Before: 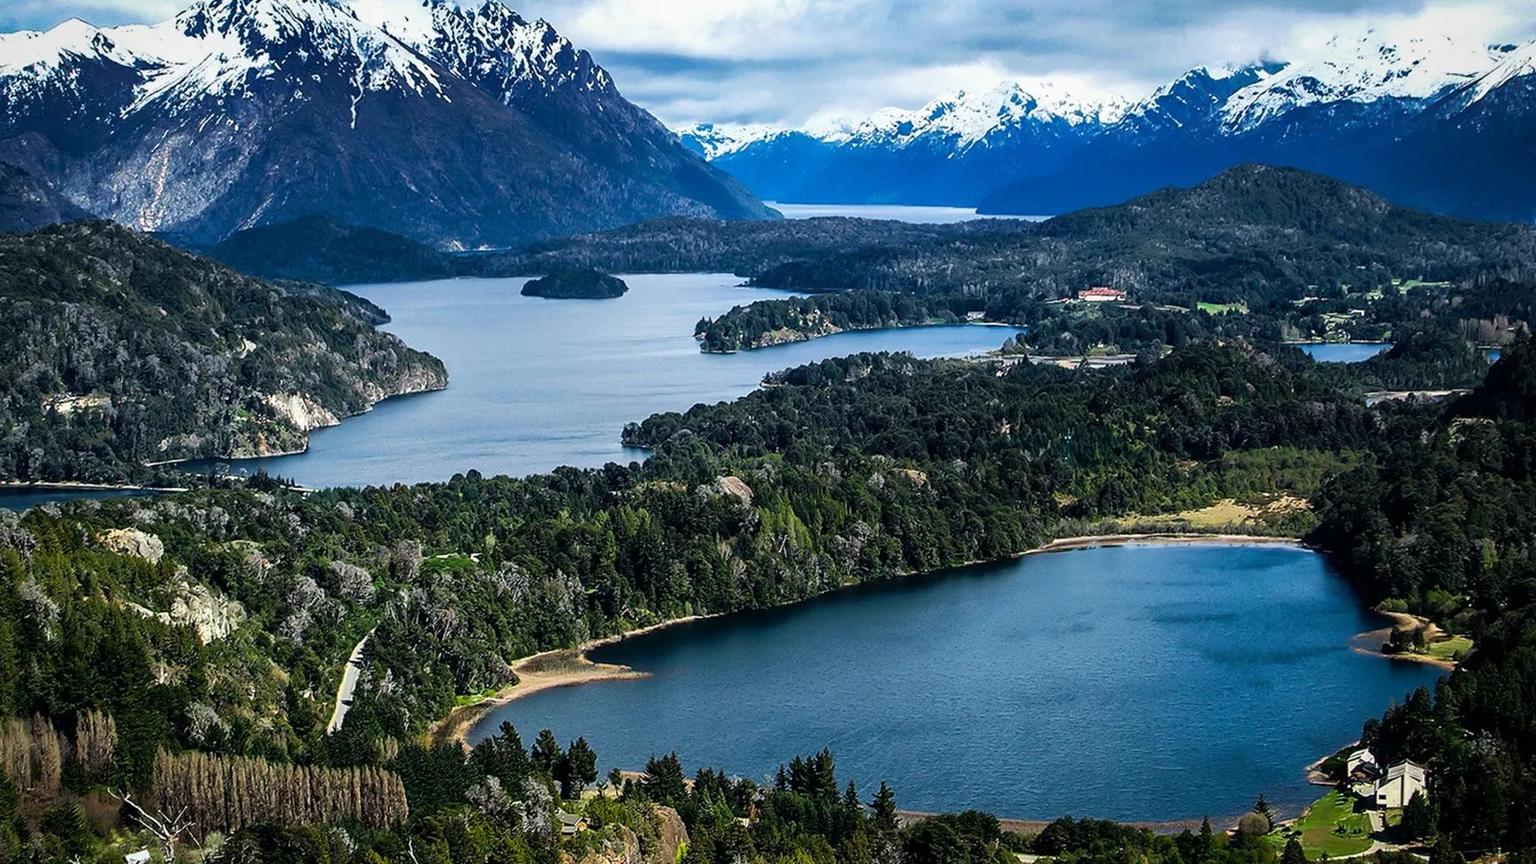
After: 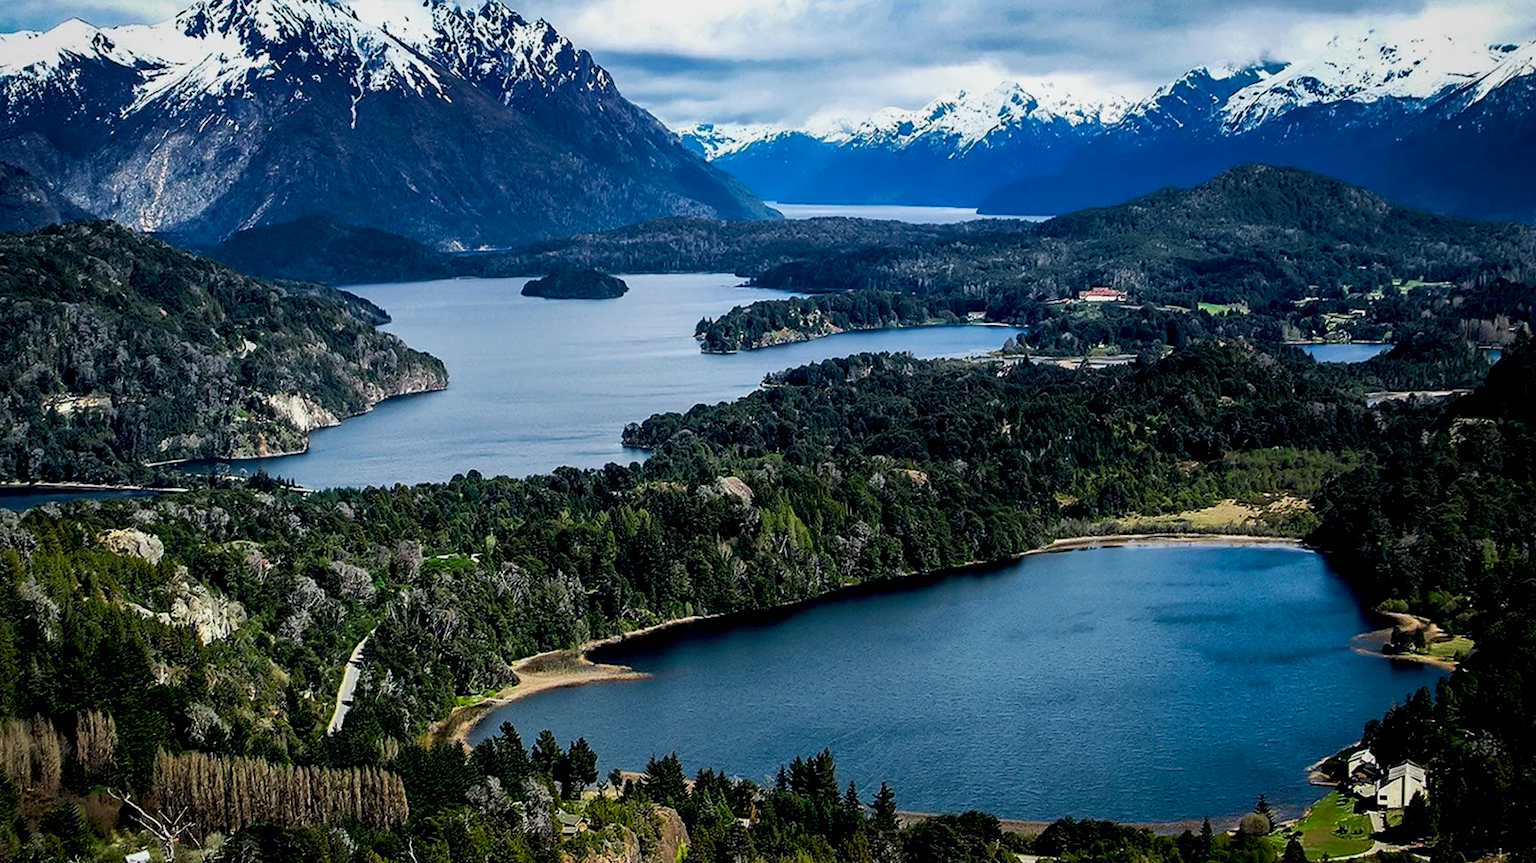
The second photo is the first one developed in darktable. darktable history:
exposure: black level correction 0.009, exposure -0.162 EV, compensate highlight preservation false
